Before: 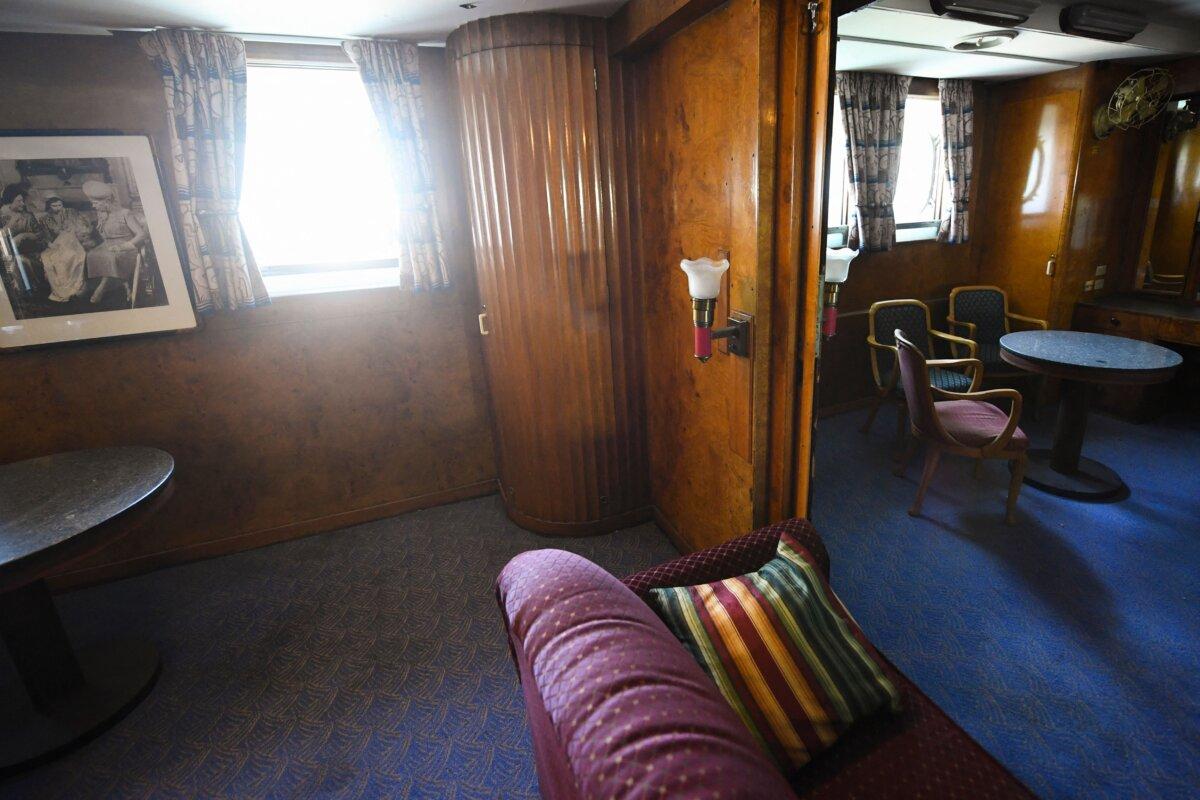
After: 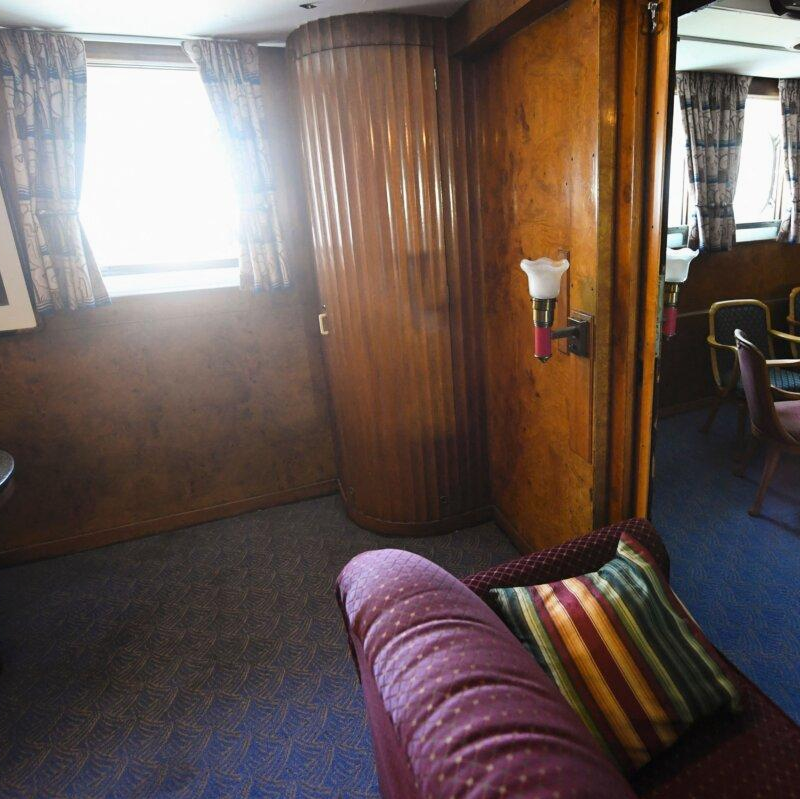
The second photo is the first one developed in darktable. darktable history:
crop and rotate: left 13.347%, right 19.972%
exposure: exposure -0.04 EV, compensate highlight preservation false
